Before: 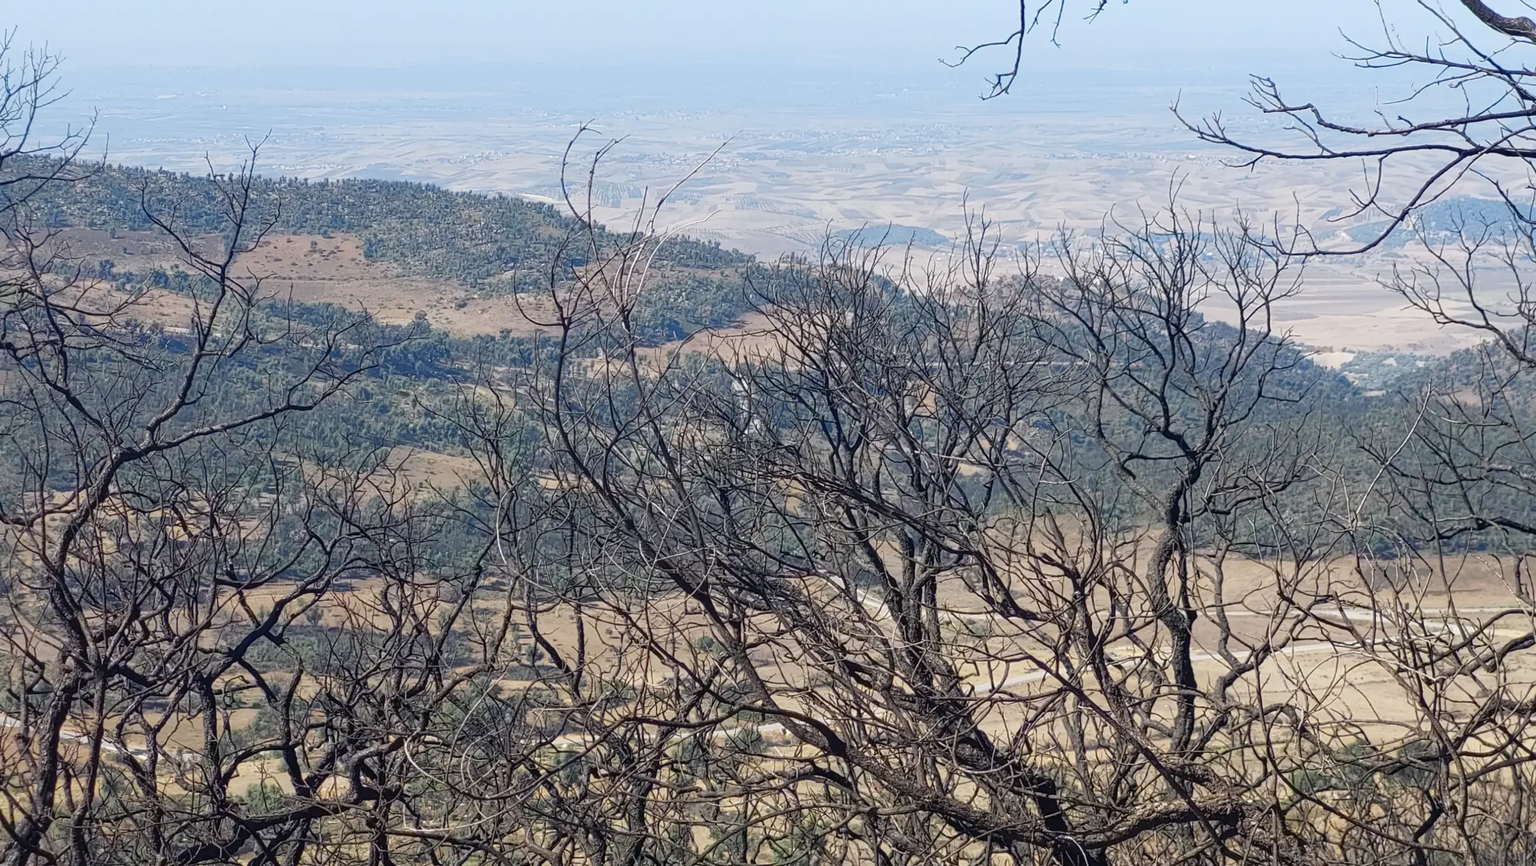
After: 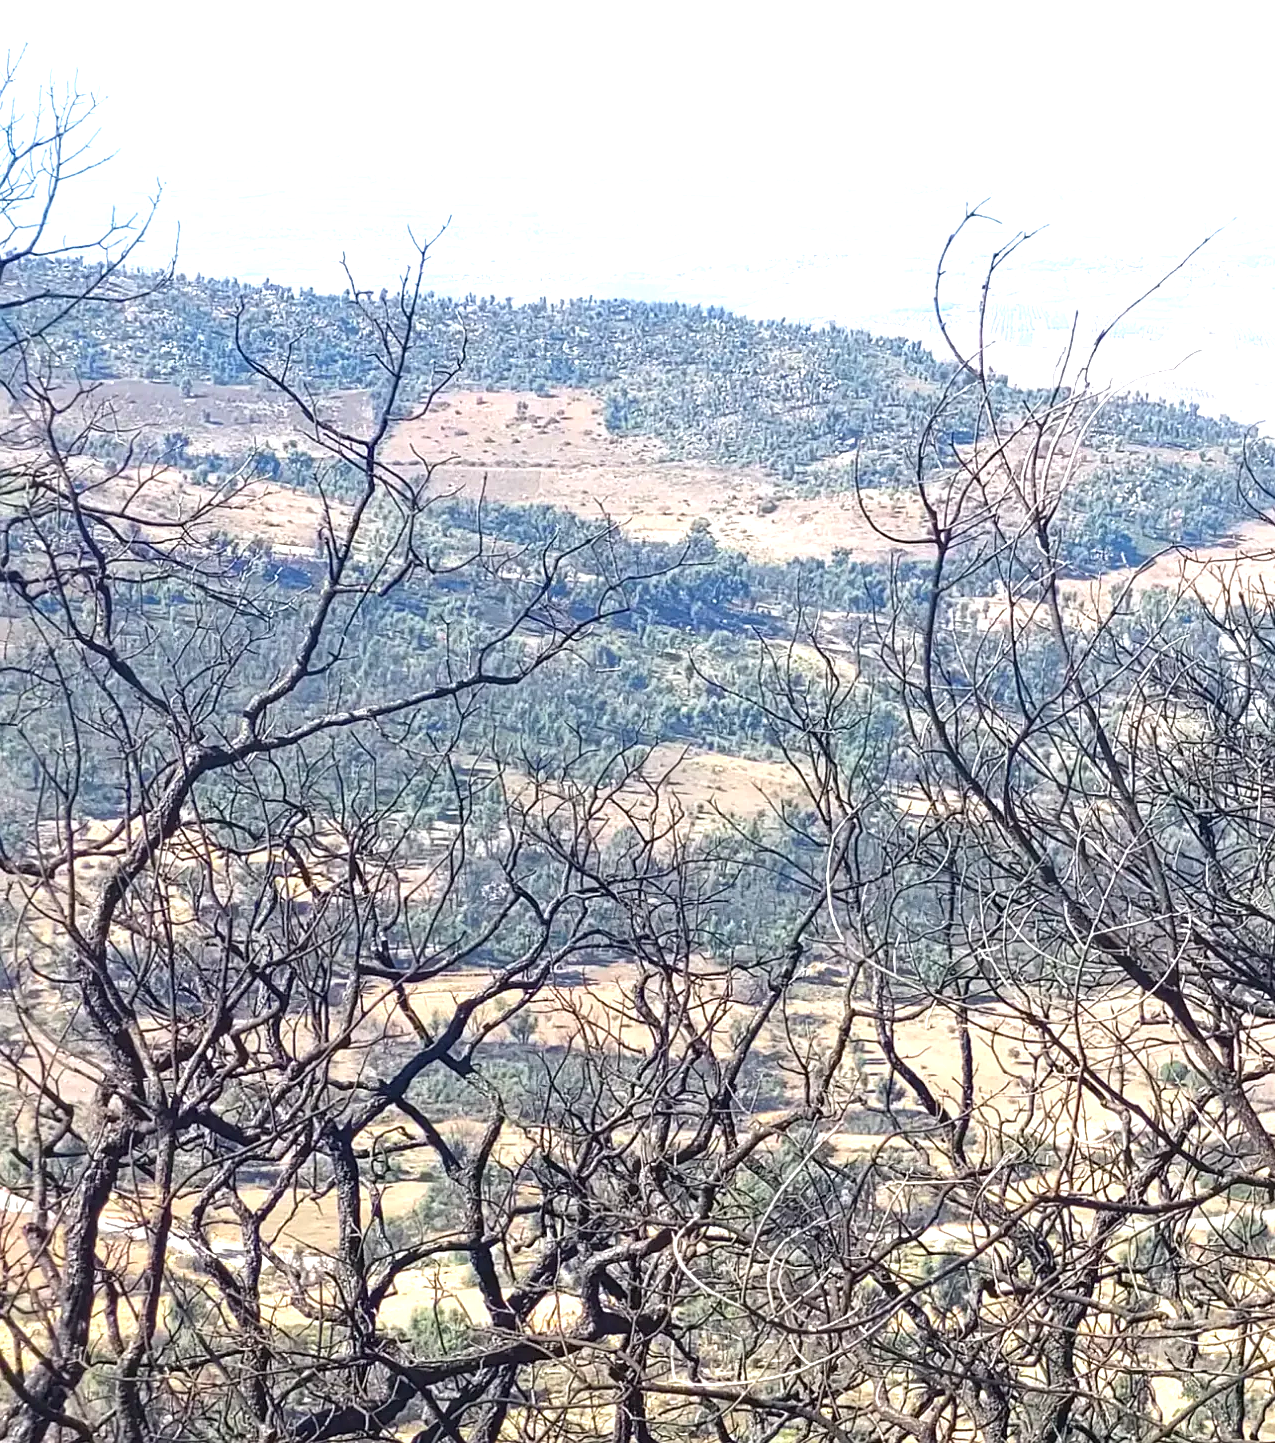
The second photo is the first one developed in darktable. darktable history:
exposure: black level correction 0, exposure 1.297 EV, compensate exposure bias true, compensate highlight preservation false
sharpen: radius 0.987
crop and rotate: left 0.053%, top 0%, right 50.127%
